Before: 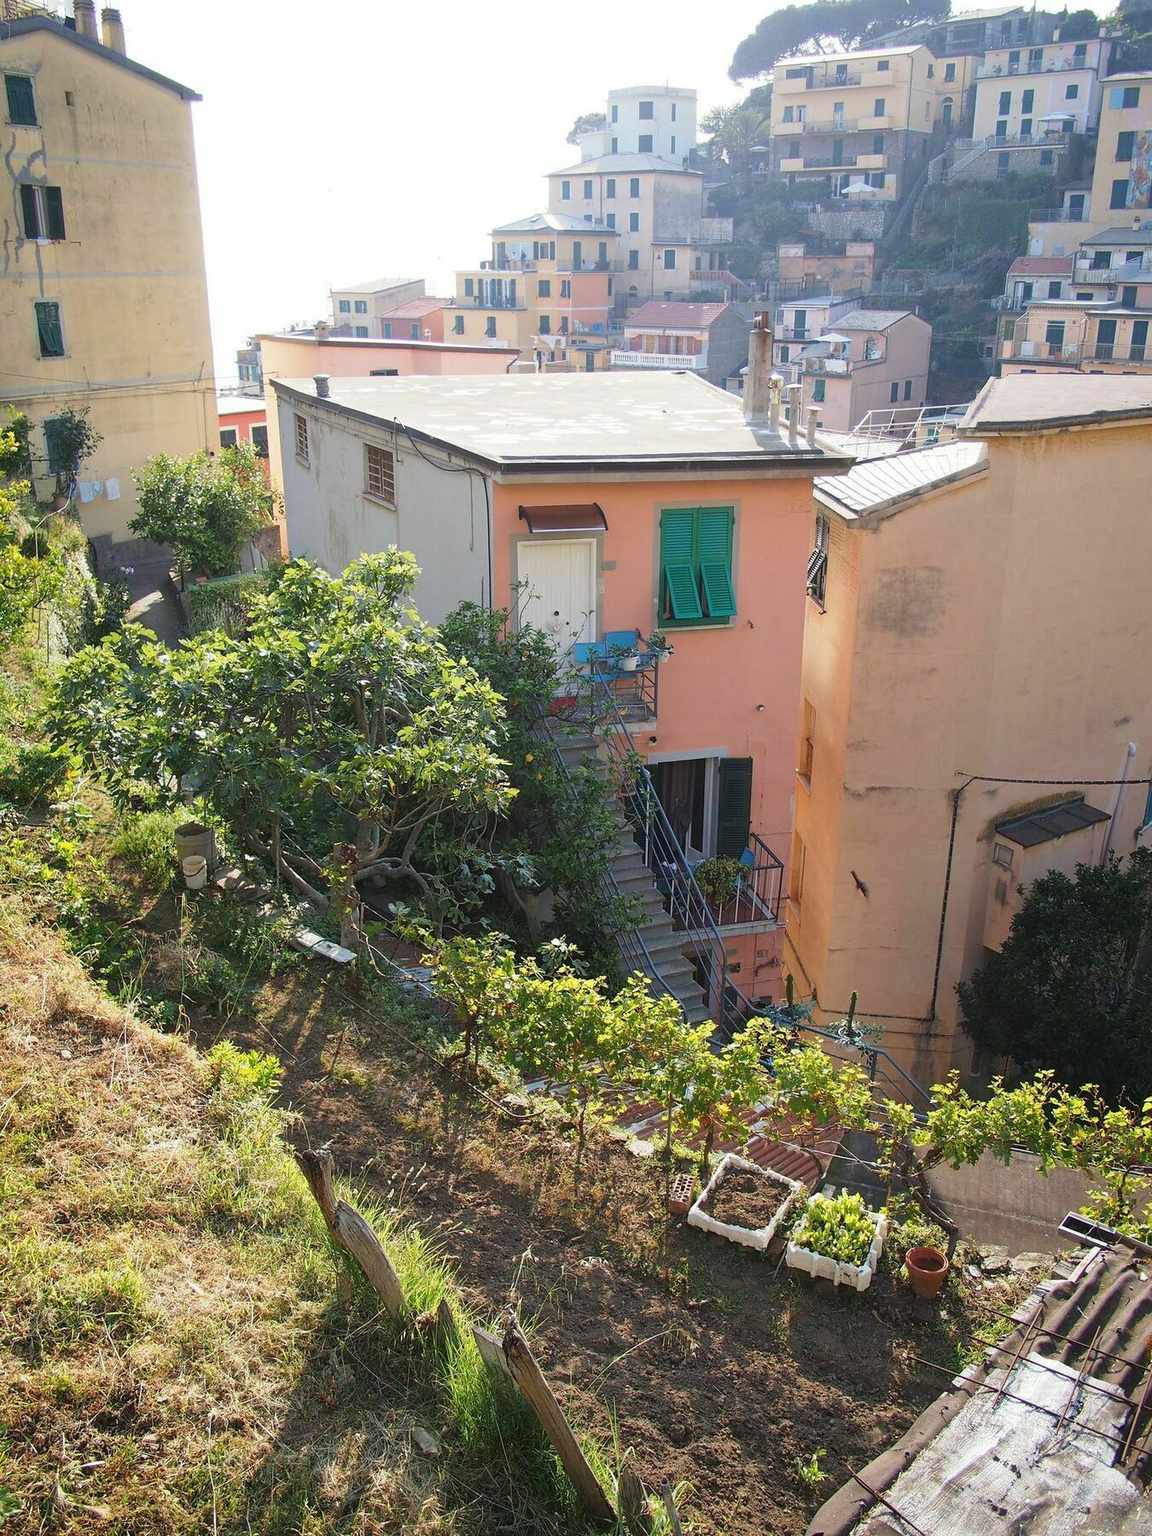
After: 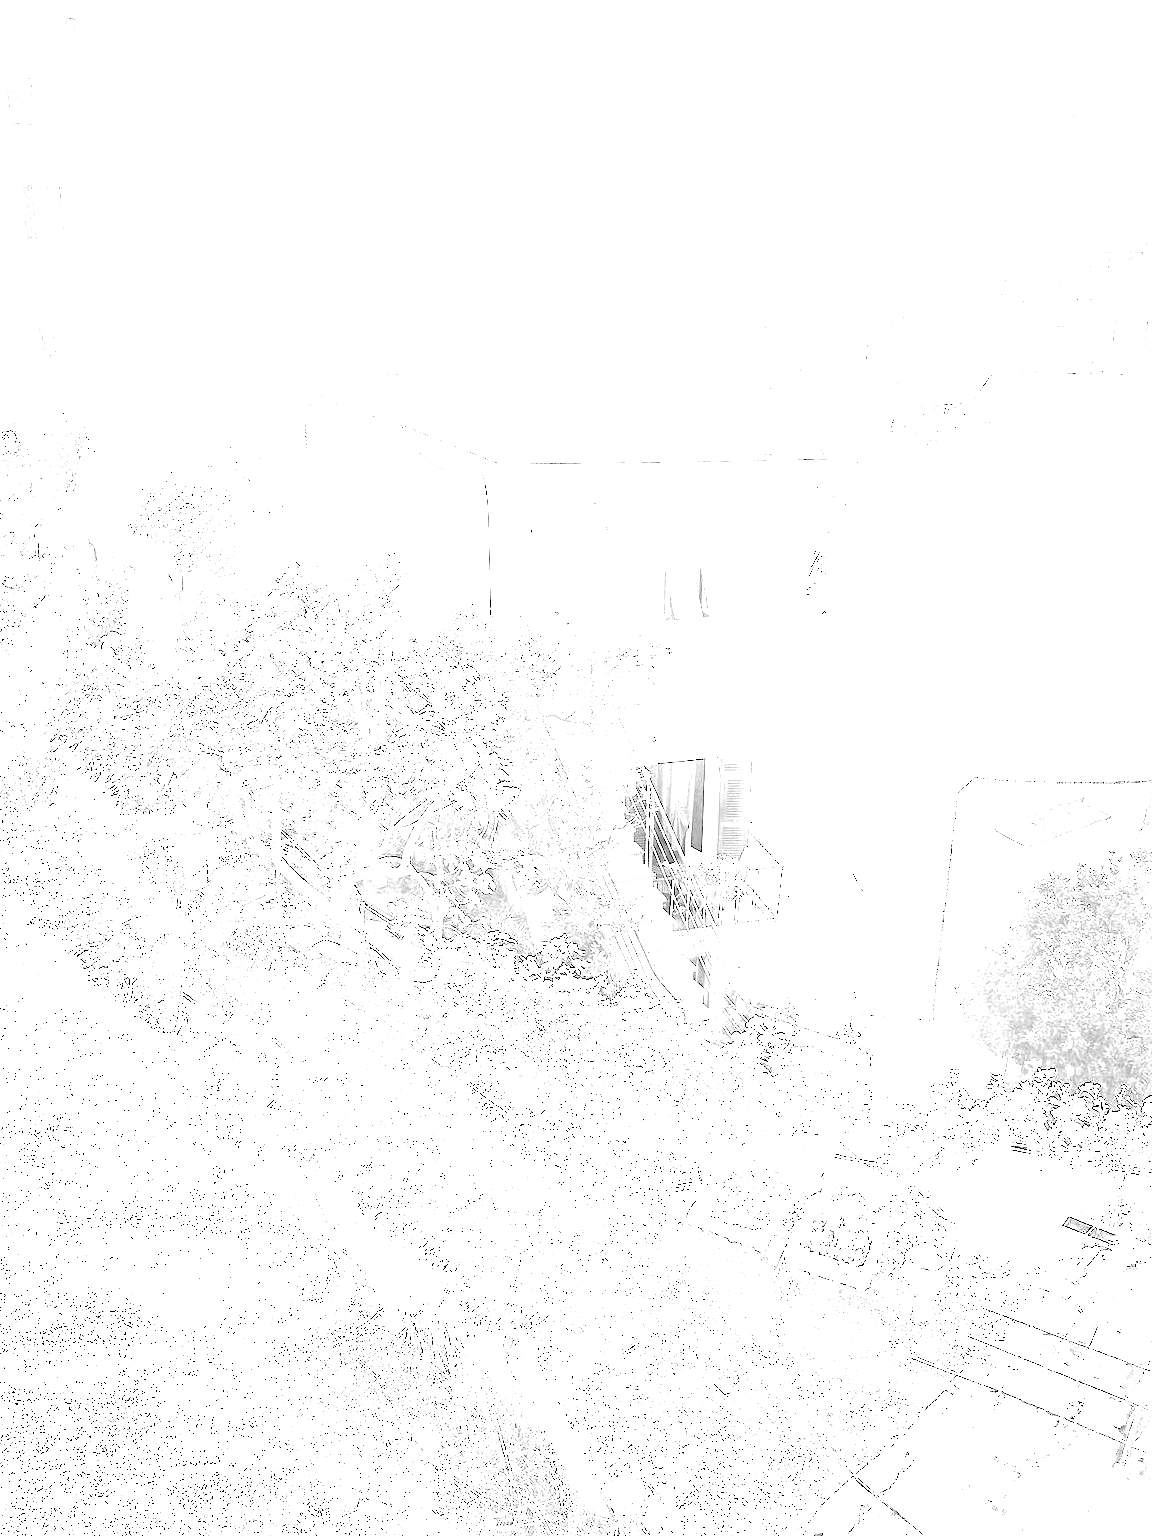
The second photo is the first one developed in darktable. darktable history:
exposure: exposure 8 EV, compensate highlight preservation false
monochrome: a 79.32, b 81.83, size 1.1
white balance: red 0.871, blue 1.249
